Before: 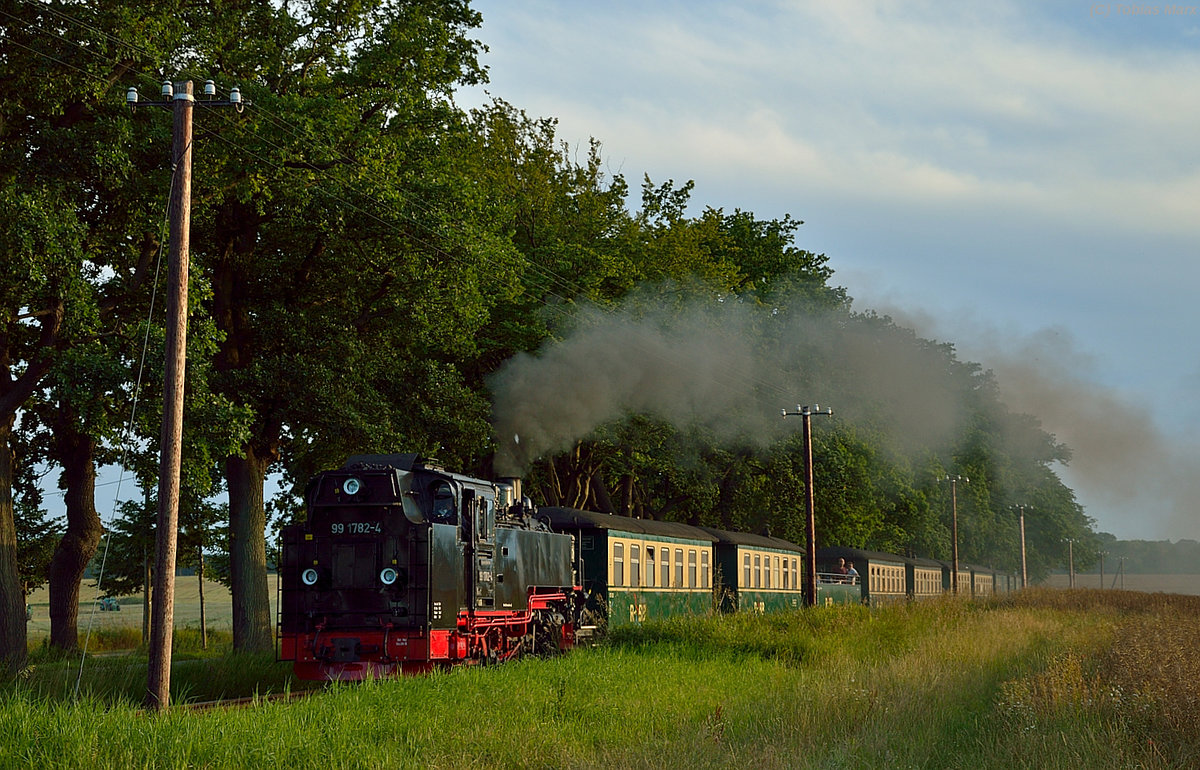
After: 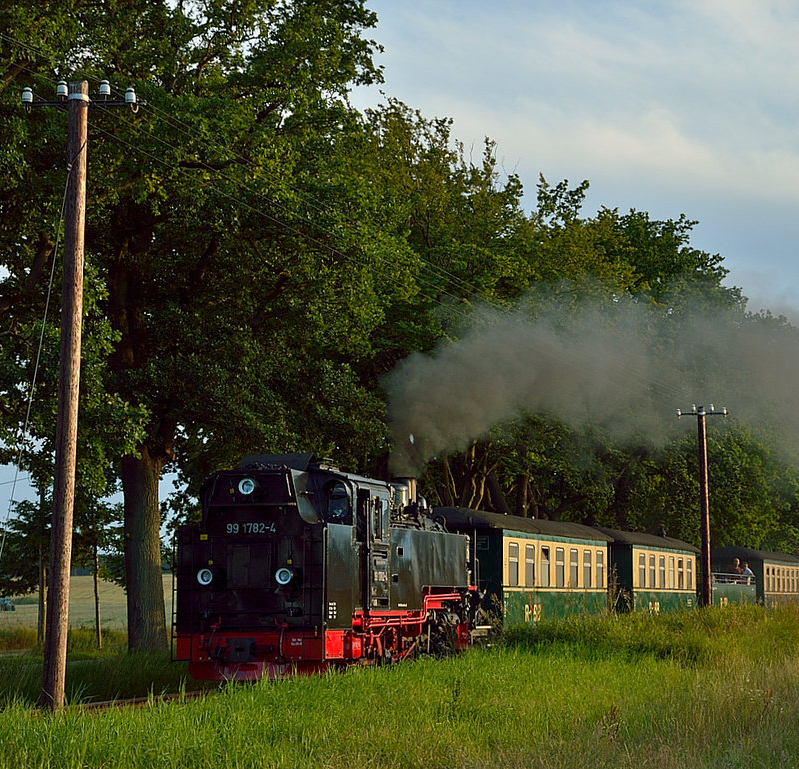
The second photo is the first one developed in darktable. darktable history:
white balance: emerald 1
crop and rotate: left 8.786%, right 24.548%
